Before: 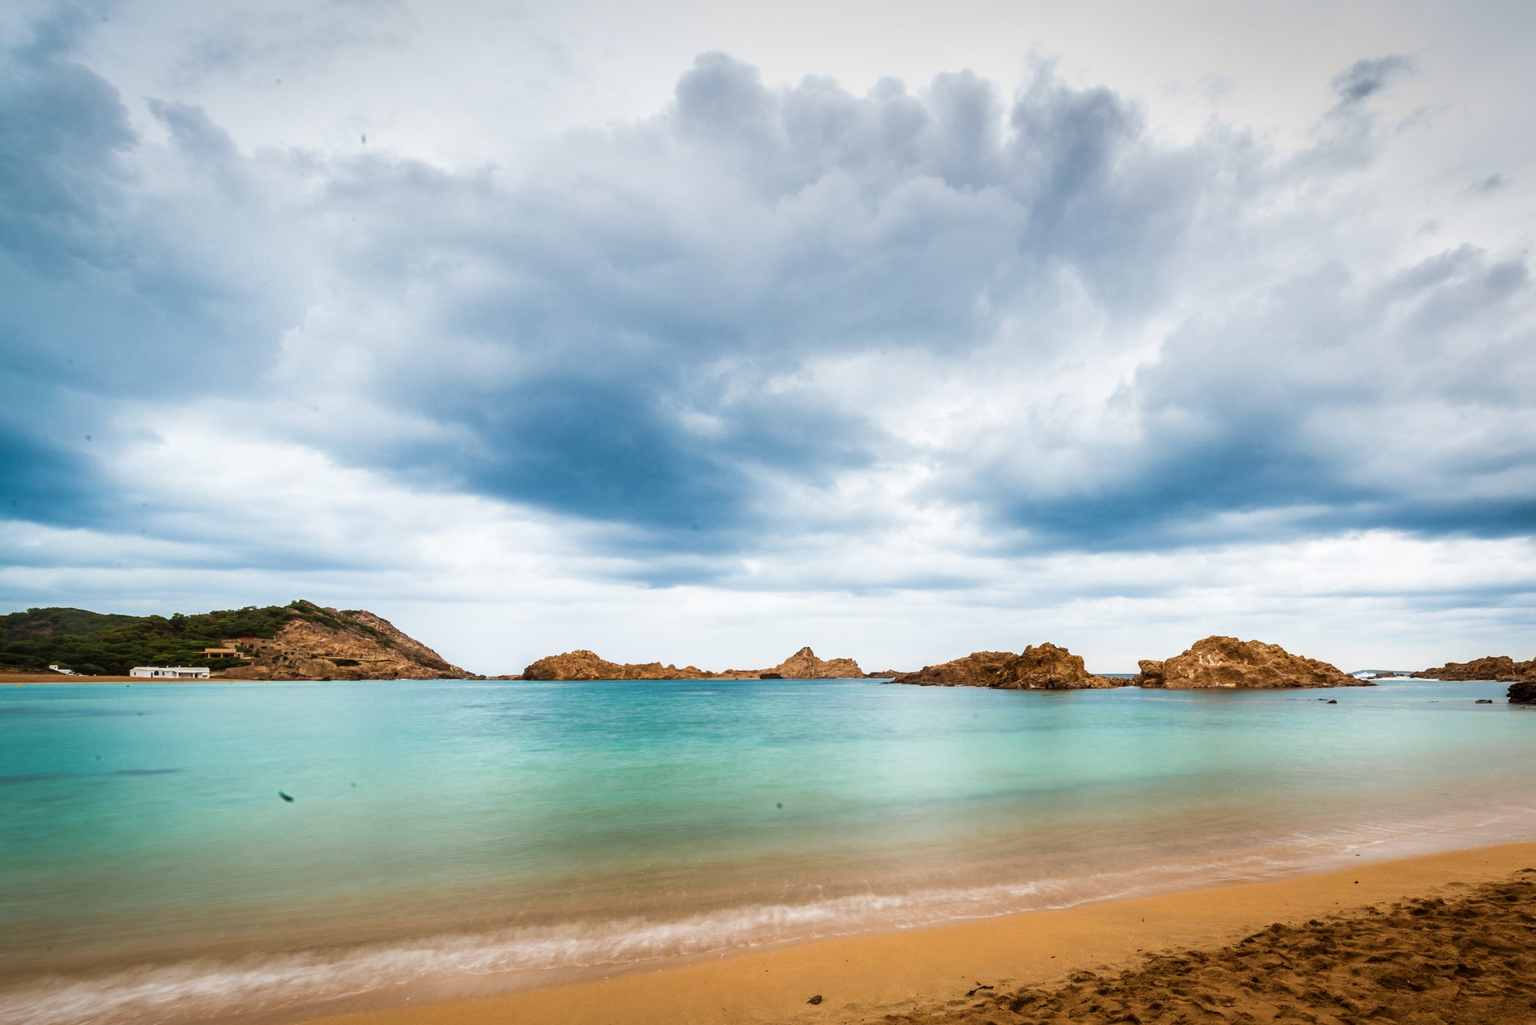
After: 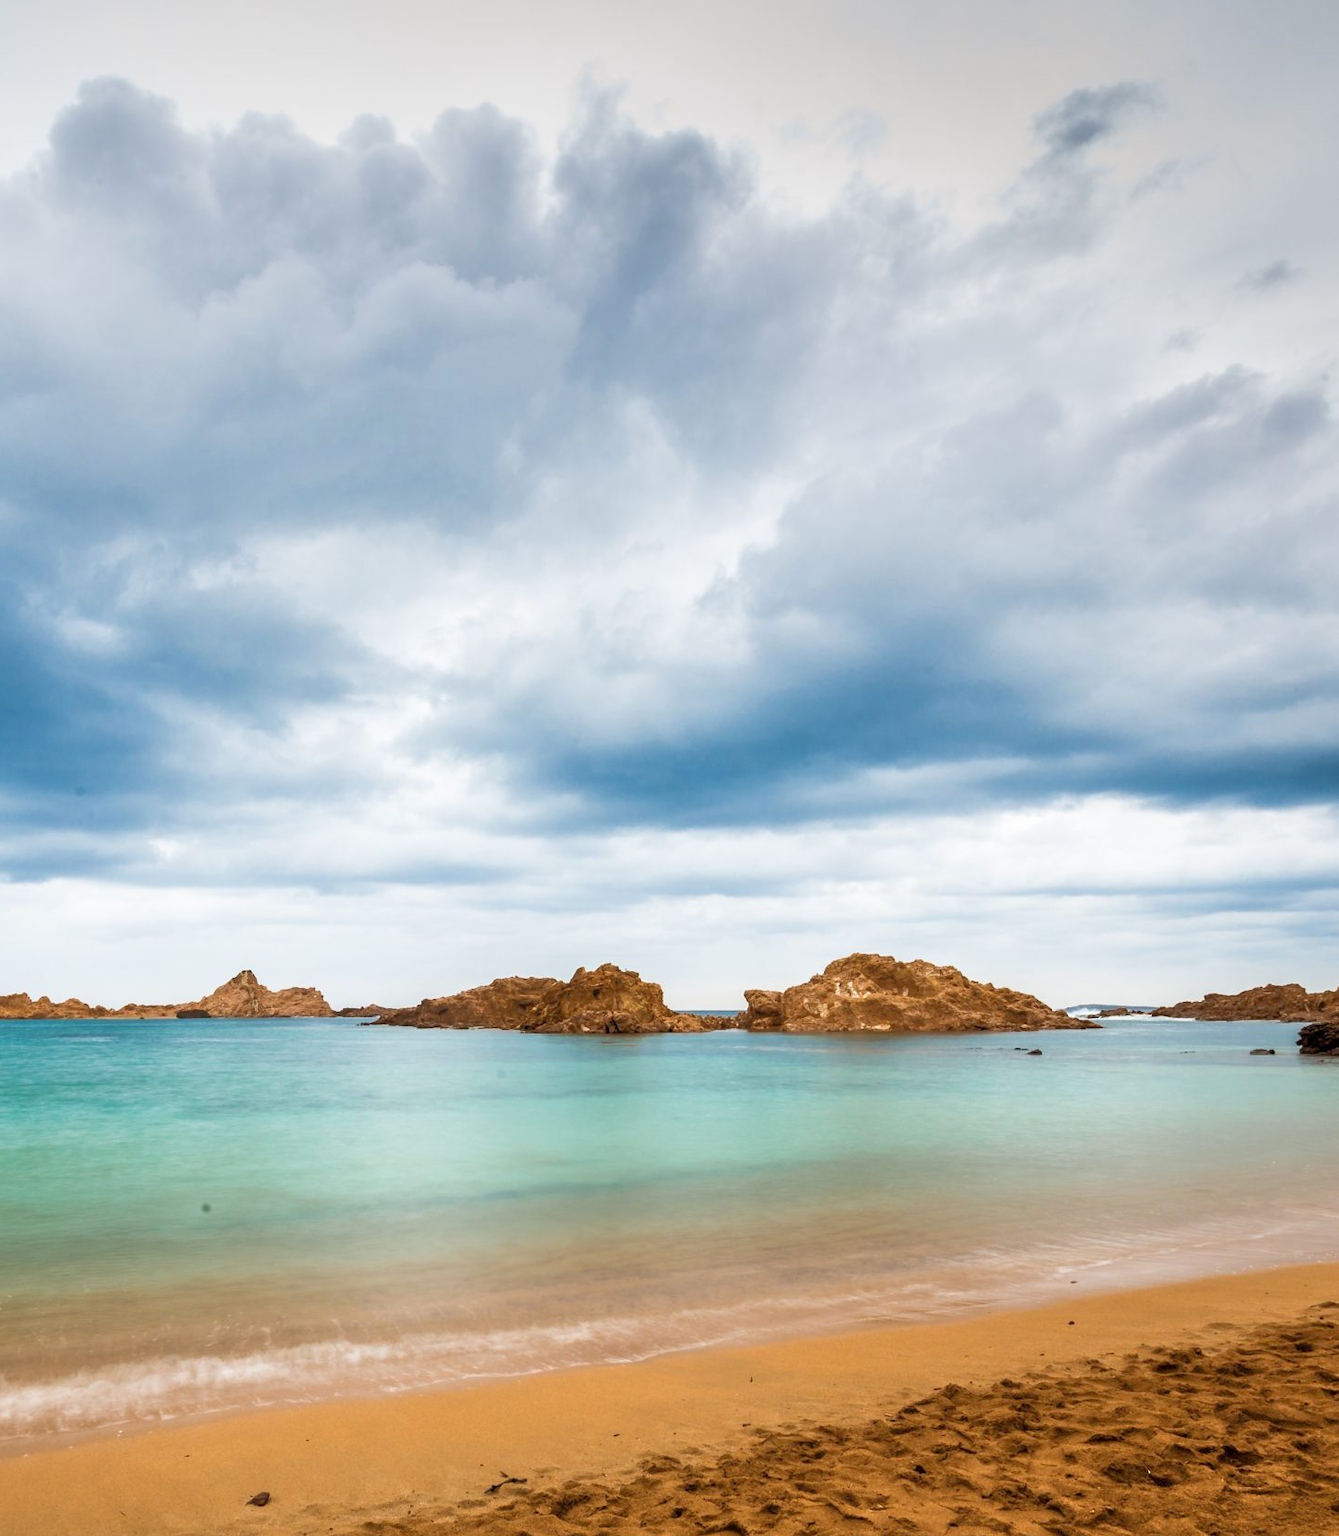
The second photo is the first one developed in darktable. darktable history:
crop: left 41.828%
tone equalizer: -7 EV 0.164 EV, -6 EV 0.638 EV, -5 EV 1.13 EV, -4 EV 1.37 EV, -3 EV 1.16 EV, -2 EV 0.6 EV, -1 EV 0.157 EV
